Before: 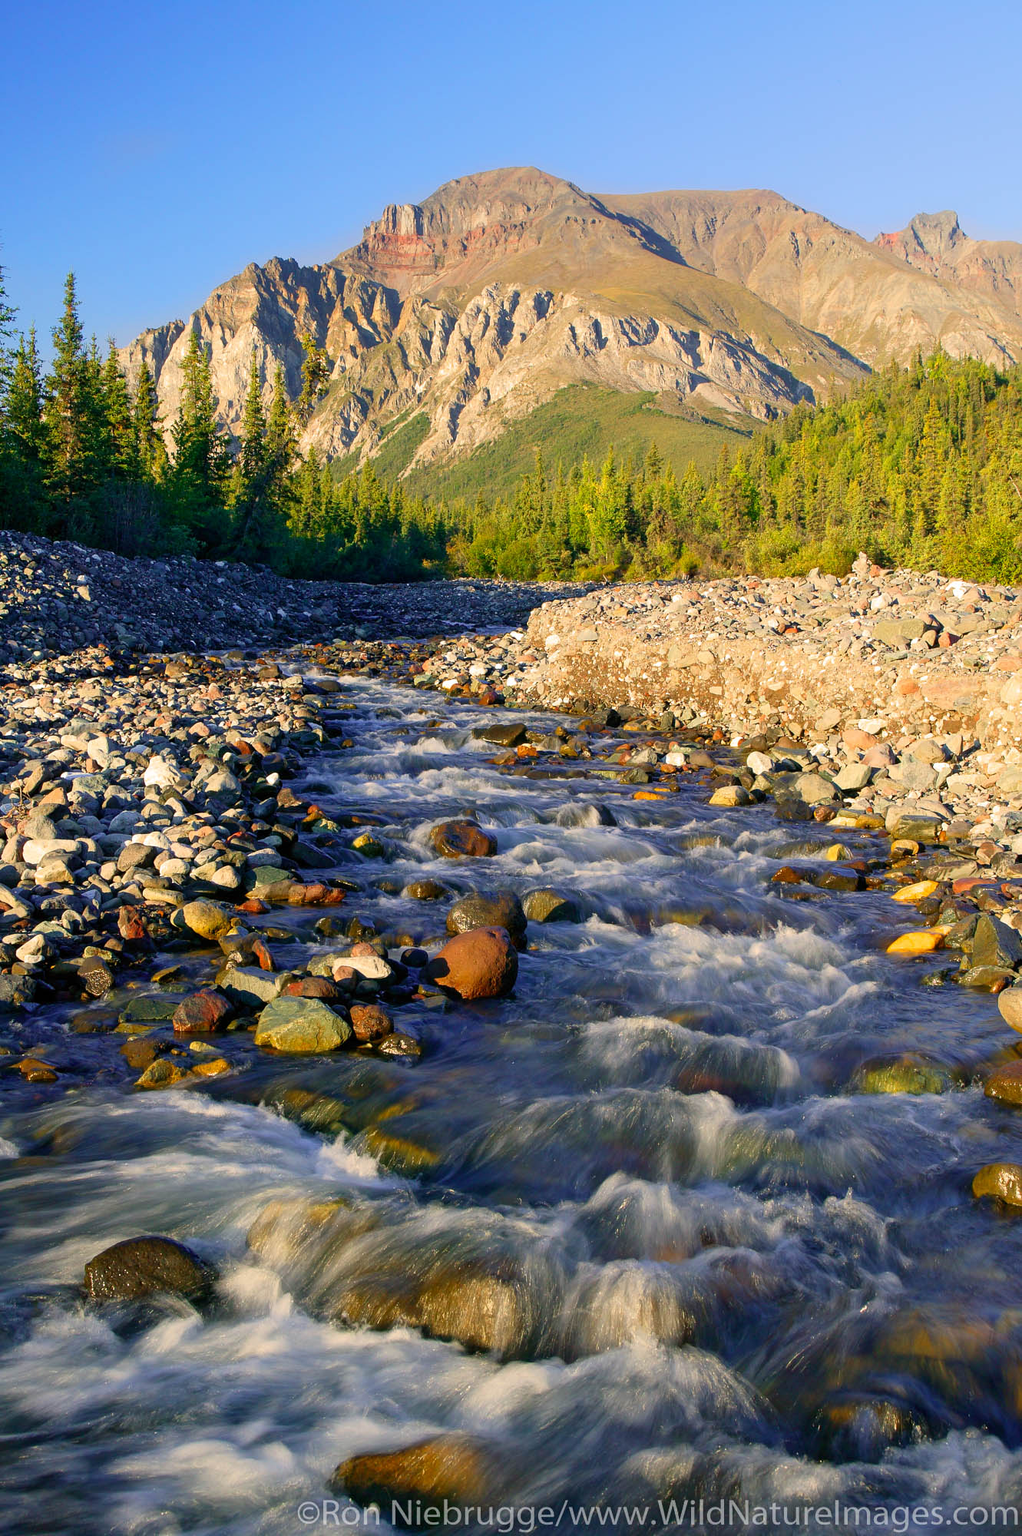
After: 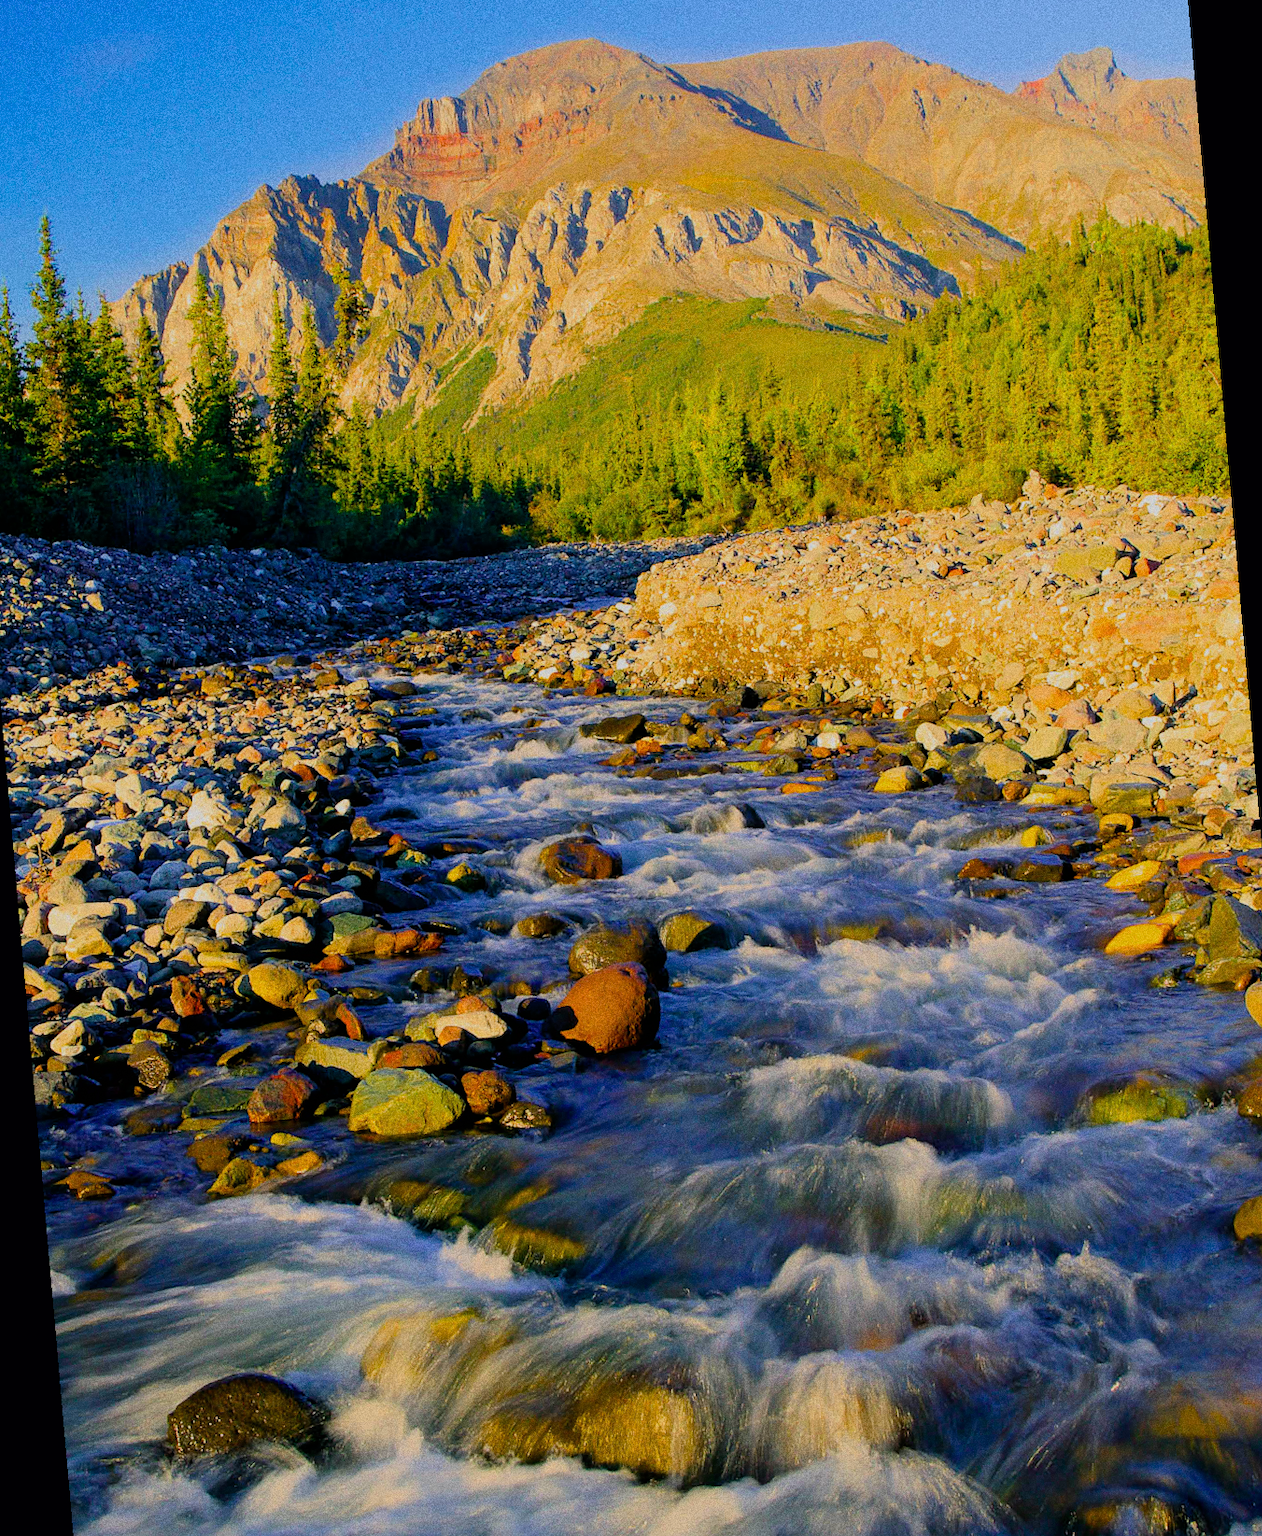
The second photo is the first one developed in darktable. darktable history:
filmic rgb: black relative exposure -7.15 EV, white relative exposure 5.36 EV, hardness 3.02, color science v6 (2022)
rotate and perspective: rotation -5°, crop left 0.05, crop right 0.952, crop top 0.11, crop bottom 0.89
grain: coarseness 0.09 ISO, strength 40%
color balance rgb: linear chroma grading › global chroma 15%, perceptual saturation grading › global saturation 30%
